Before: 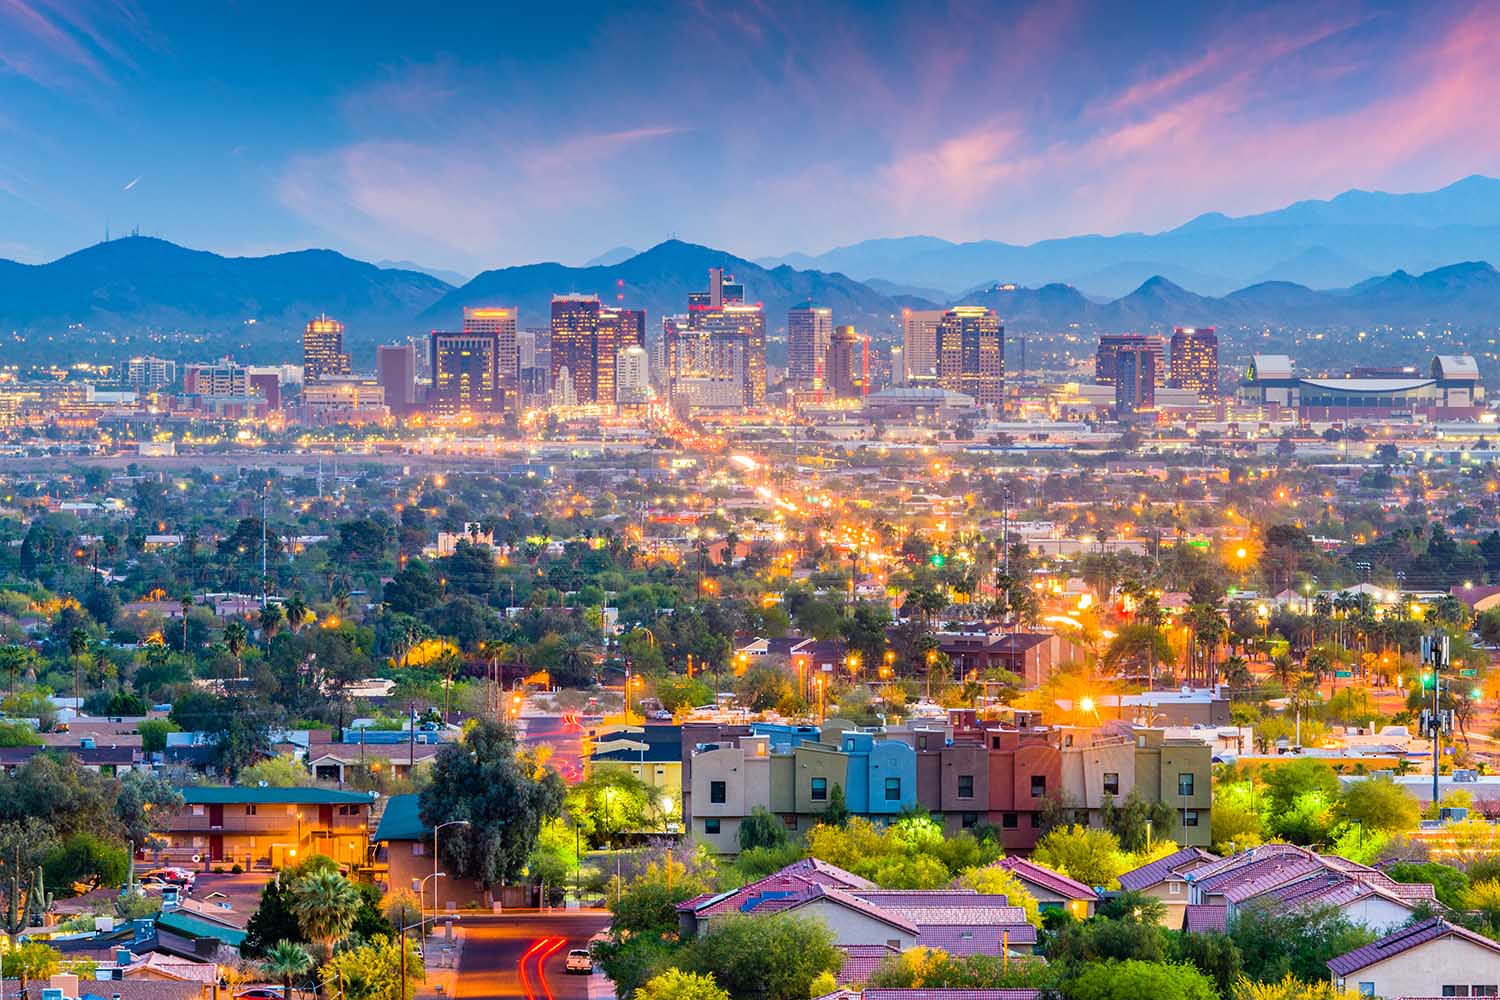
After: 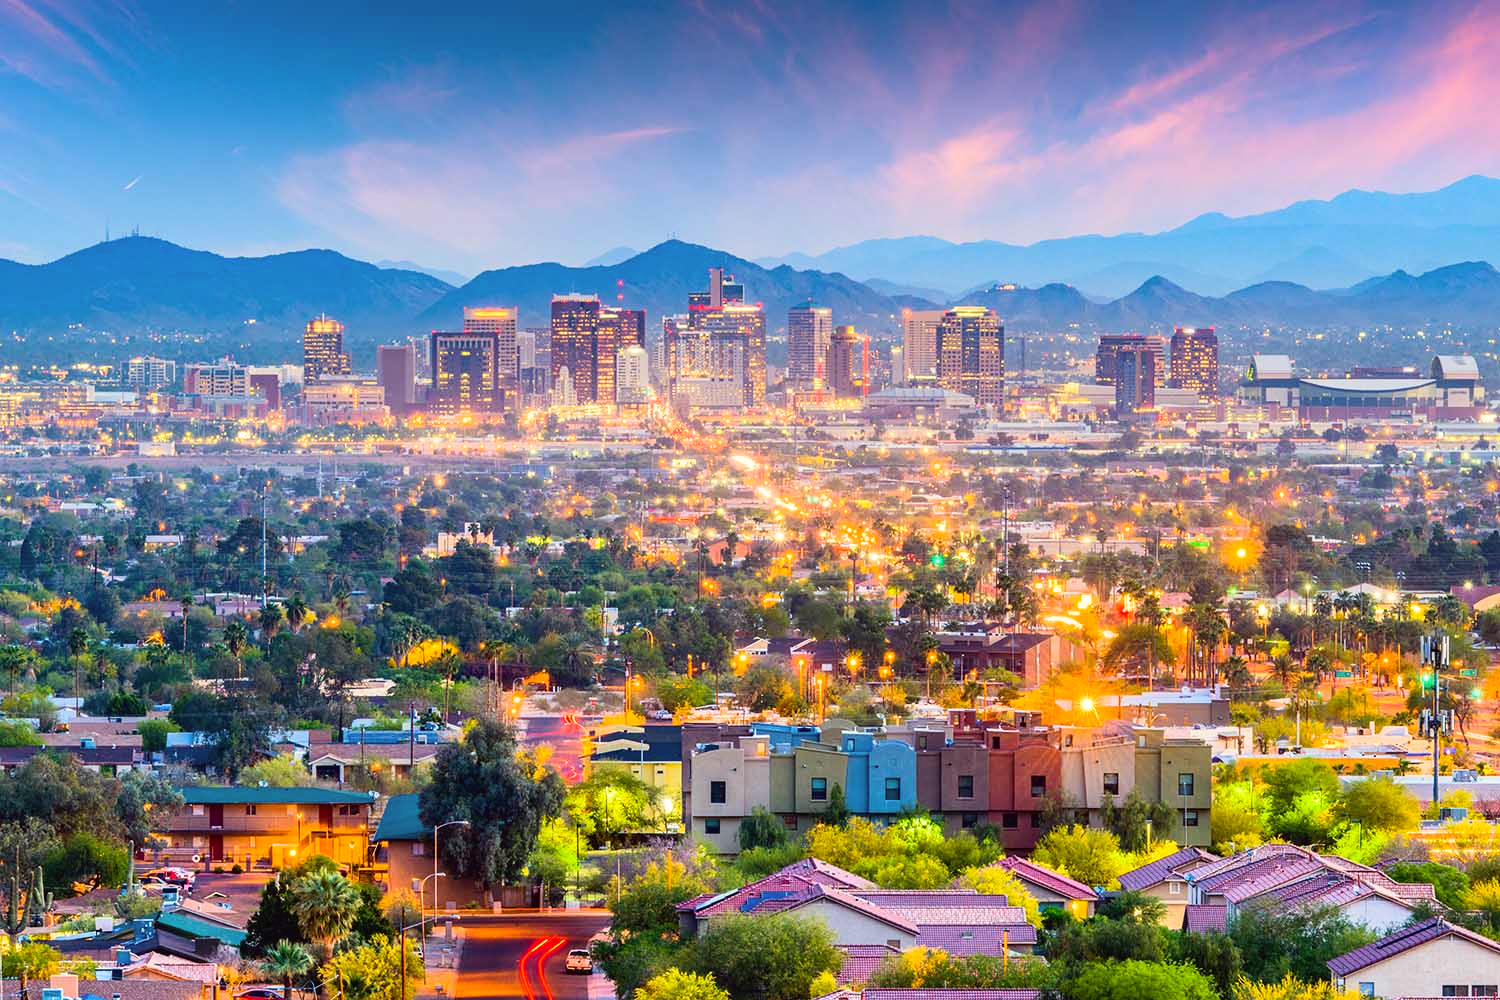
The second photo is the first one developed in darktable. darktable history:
tone curve: curves: ch0 [(0.016, 0.023) (0.248, 0.252) (0.732, 0.797) (1, 1)], color space Lab, linked channels, preserve colors none
color correction: highlights a* -0.95, highlights b* 4.5, shadows a* 3.55
